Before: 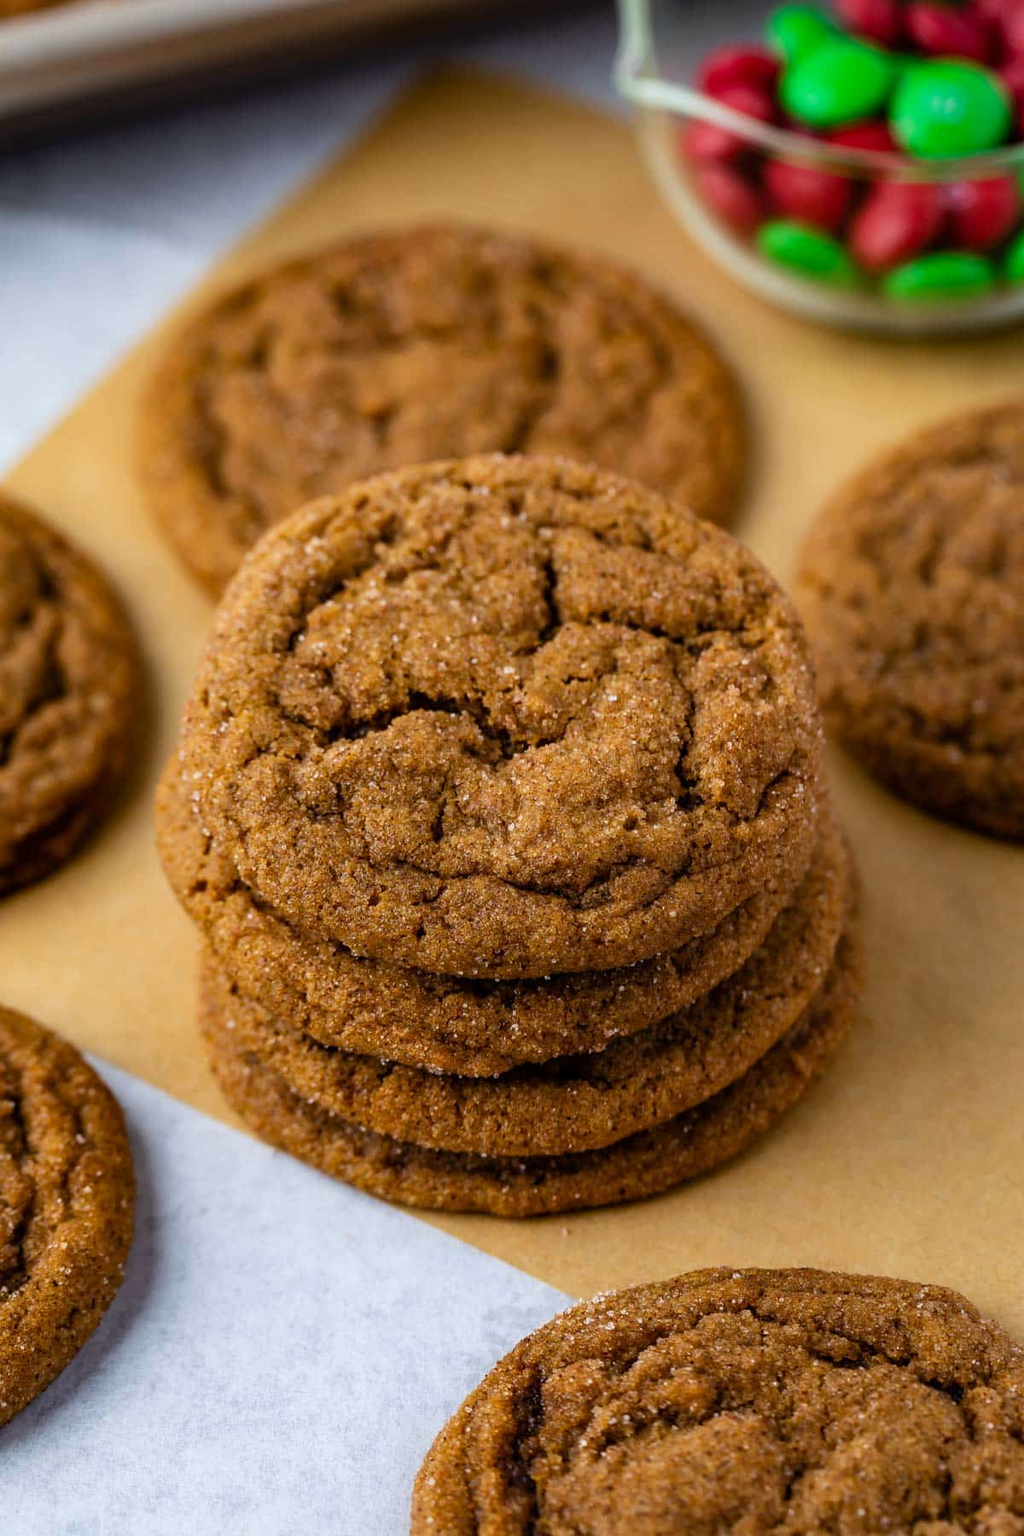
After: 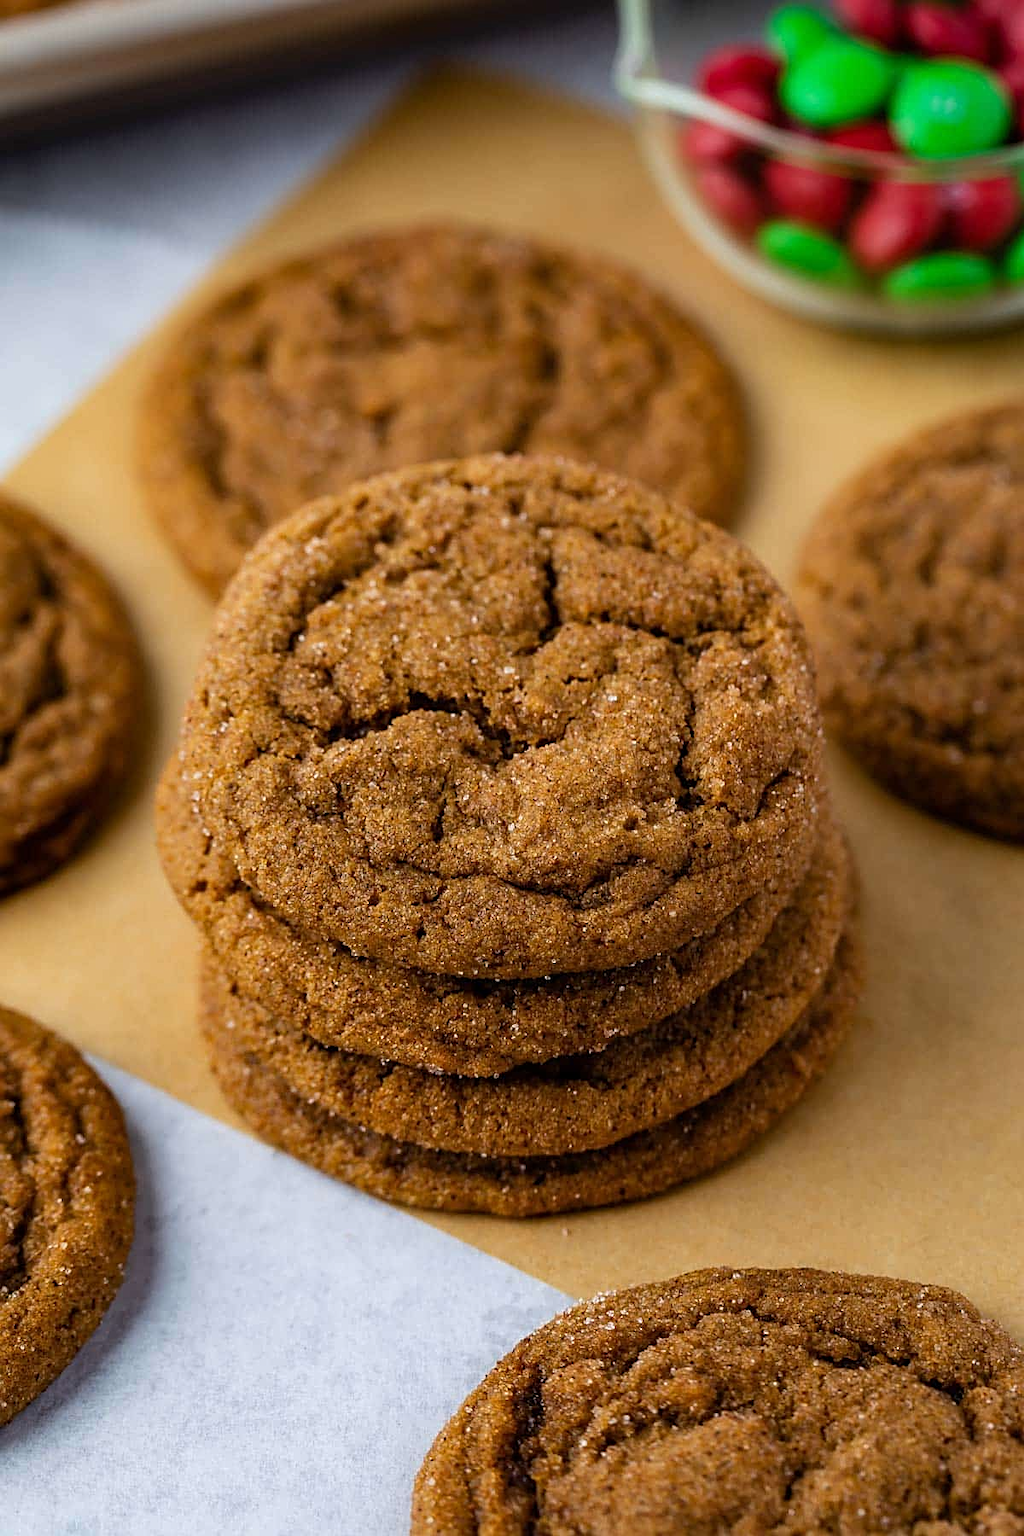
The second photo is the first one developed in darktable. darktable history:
exposure: exposure -0.063 EV, compensate highlight preservation false
sharpen: on, module defaults
